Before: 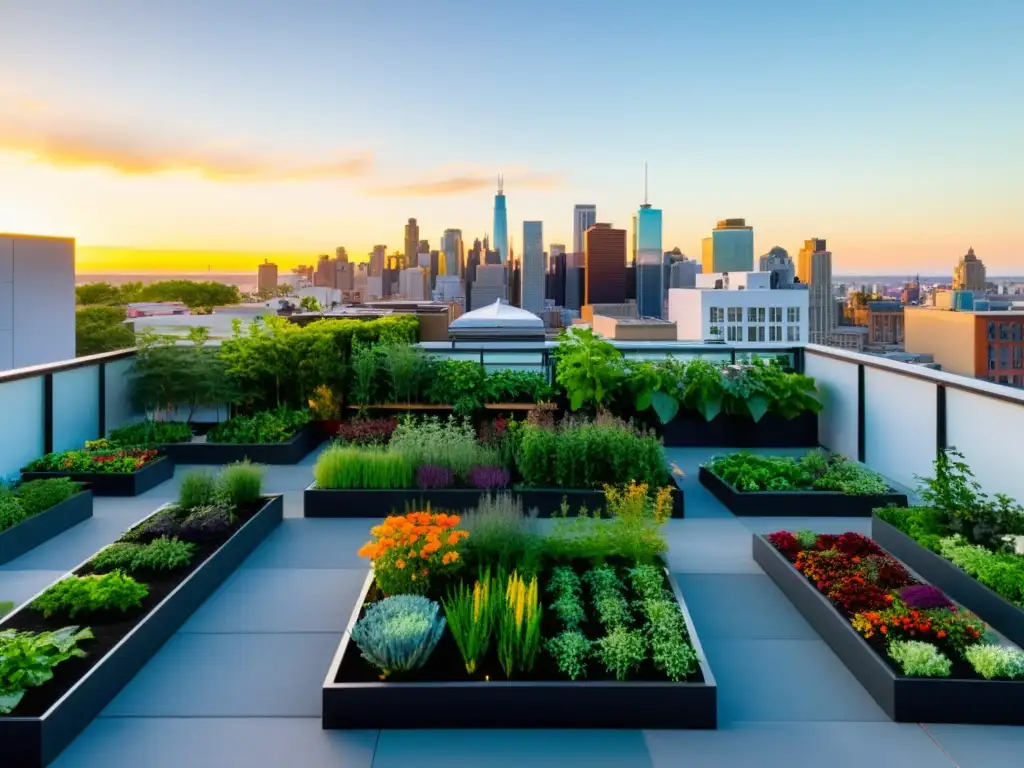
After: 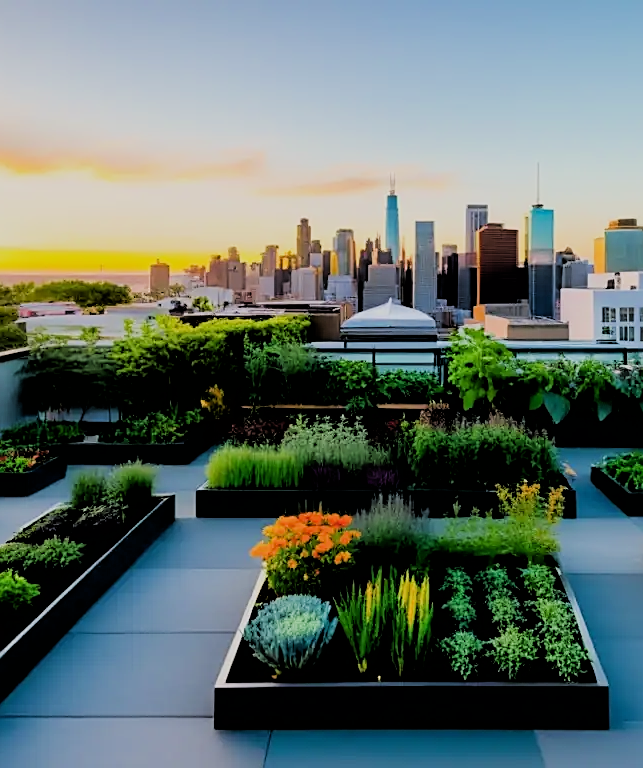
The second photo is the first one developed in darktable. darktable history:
exposure: black level correction 0.001, compensate highlight preservation false
crop: left 10.552%, right 26.56%
filmic rgb: black relative exposure -2.73 EV, white relative exposure 4.56 EV, hardness 1.74, contrast 1.243
sharpen: amount 0.491
